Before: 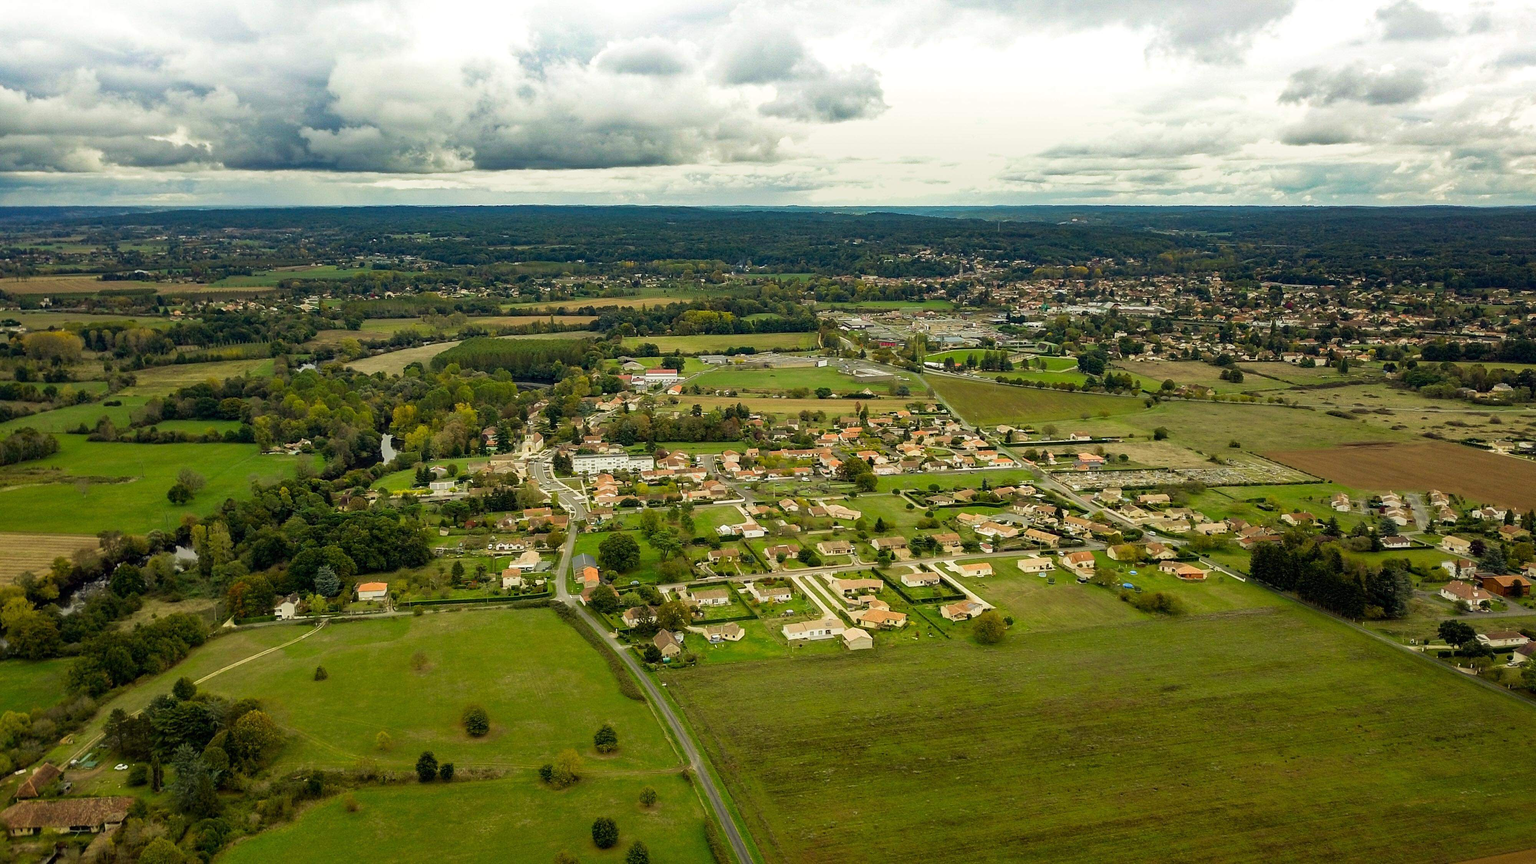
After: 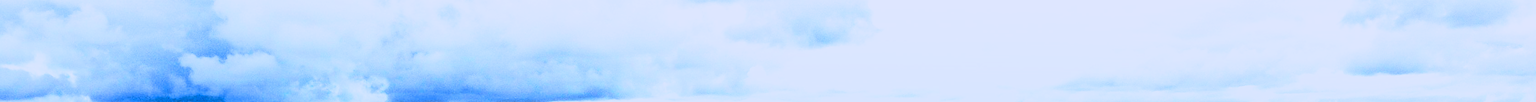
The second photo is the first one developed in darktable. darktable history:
crop and rotate: left 9.644%, top 9.491%, right 6.021%, bottom 80.509%
exposure: black level correction 0.001, exposure 0.5 EV, compensate exposure bias true, compensate highlight preservation false
contrast brightness saturation: saturation 0.13
tone curve: curves: ch0 [(0, 0.021) (0.104, 0.093) (0.236, 0.234) (0.456, 0.566) (0.647, 0.78) (0.864, 0.9) (1, 0.932)]; ch1 [(0, 0) (0.353, 0.344) (0.43, 0.401) (0.479, 0.476) (0.502, 0.504) (0.544, 0.534) (0.566, 0.566) (0.612, 0.621) (0.657, 0.679) (1, 1)]; ch2 [(0, 0) (0.34, 0.314) (0.434, 0.43) (0.5, 0.498) (0.528, 0.536) (0.56, 0.576) (0.595, 0.638) (0.644, 0.729) (1, 1)], color space Lab, independent channels, preserve colors none
white balance: red 0.766, blue 1.537
filmic rgb: black relative exposure -5 EV, hardness 2.88, contrast 1.3, highlights saturation mix -30%
tone equalizer: on, module defaults
